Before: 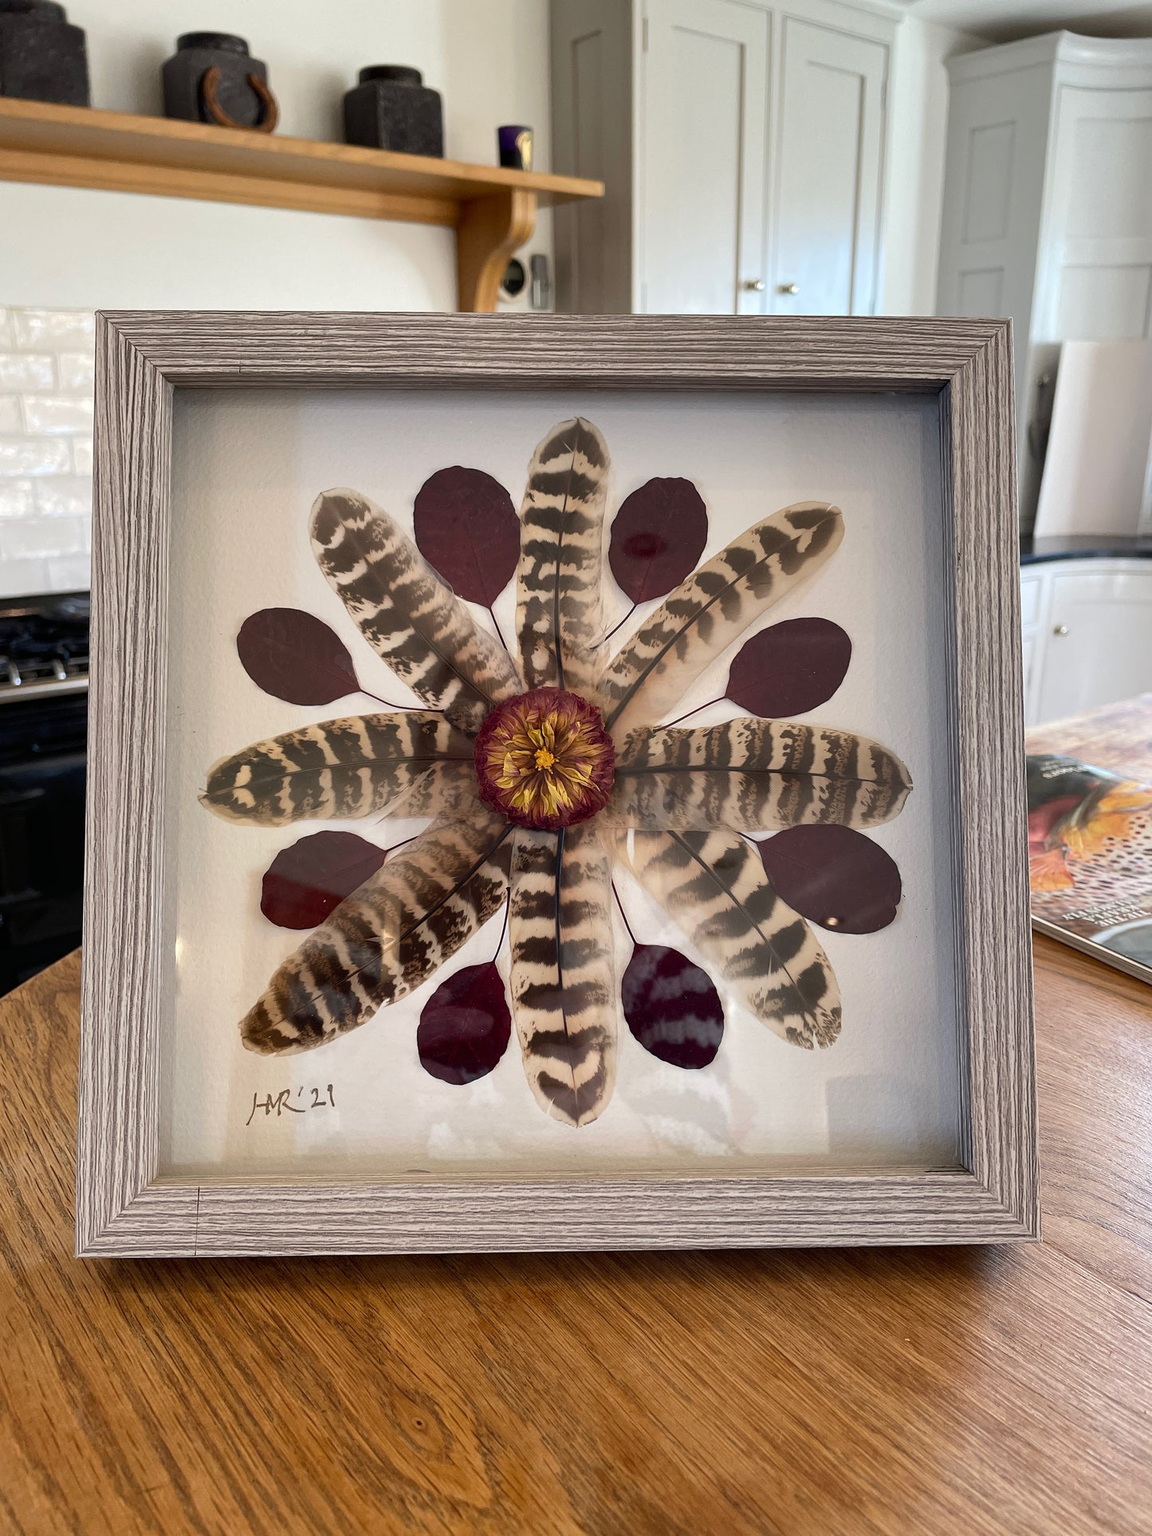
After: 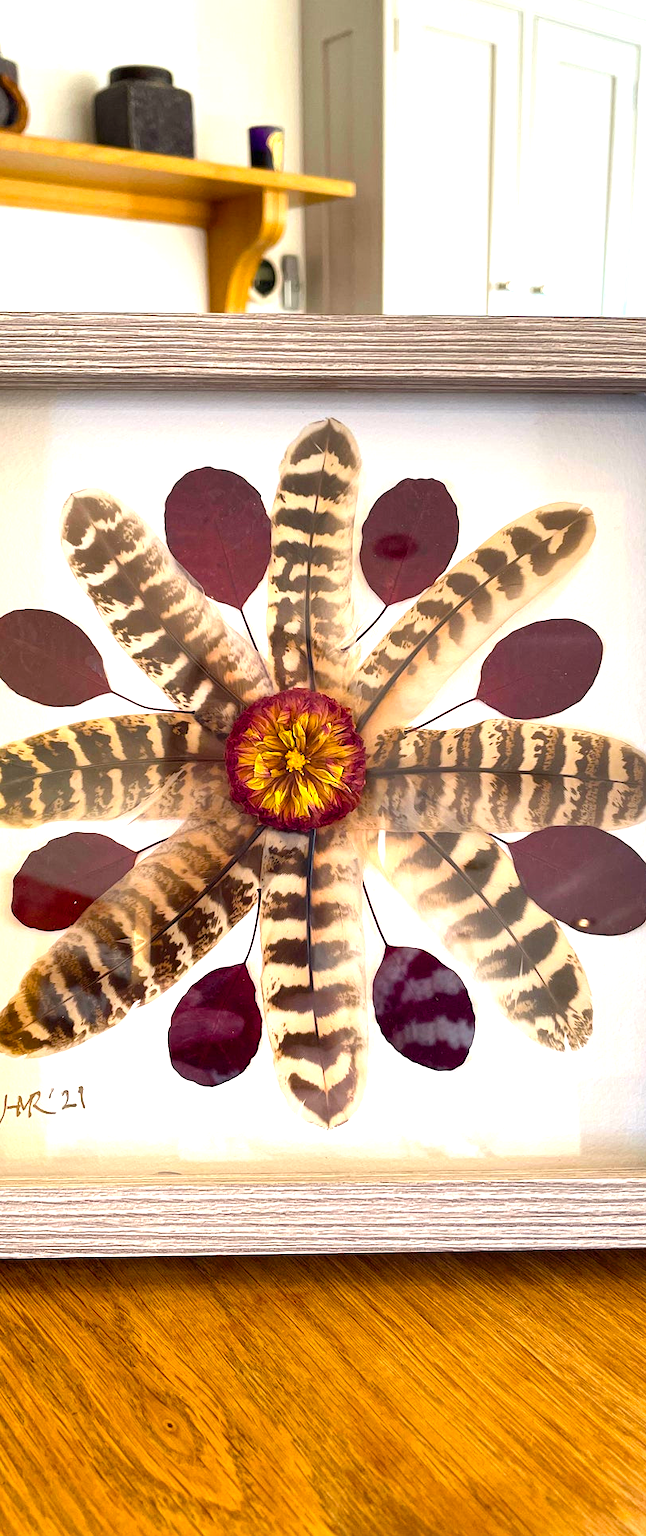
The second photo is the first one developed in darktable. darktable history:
color balance rgb: linear chroma grading › global chroma 15%, perceptual saturation grading › global saturation 30%
crop: left 21.674%, right 22.086%
exposure: exposure 1.16 EV, compensate exposure bias true, compensate highlight preservation false
